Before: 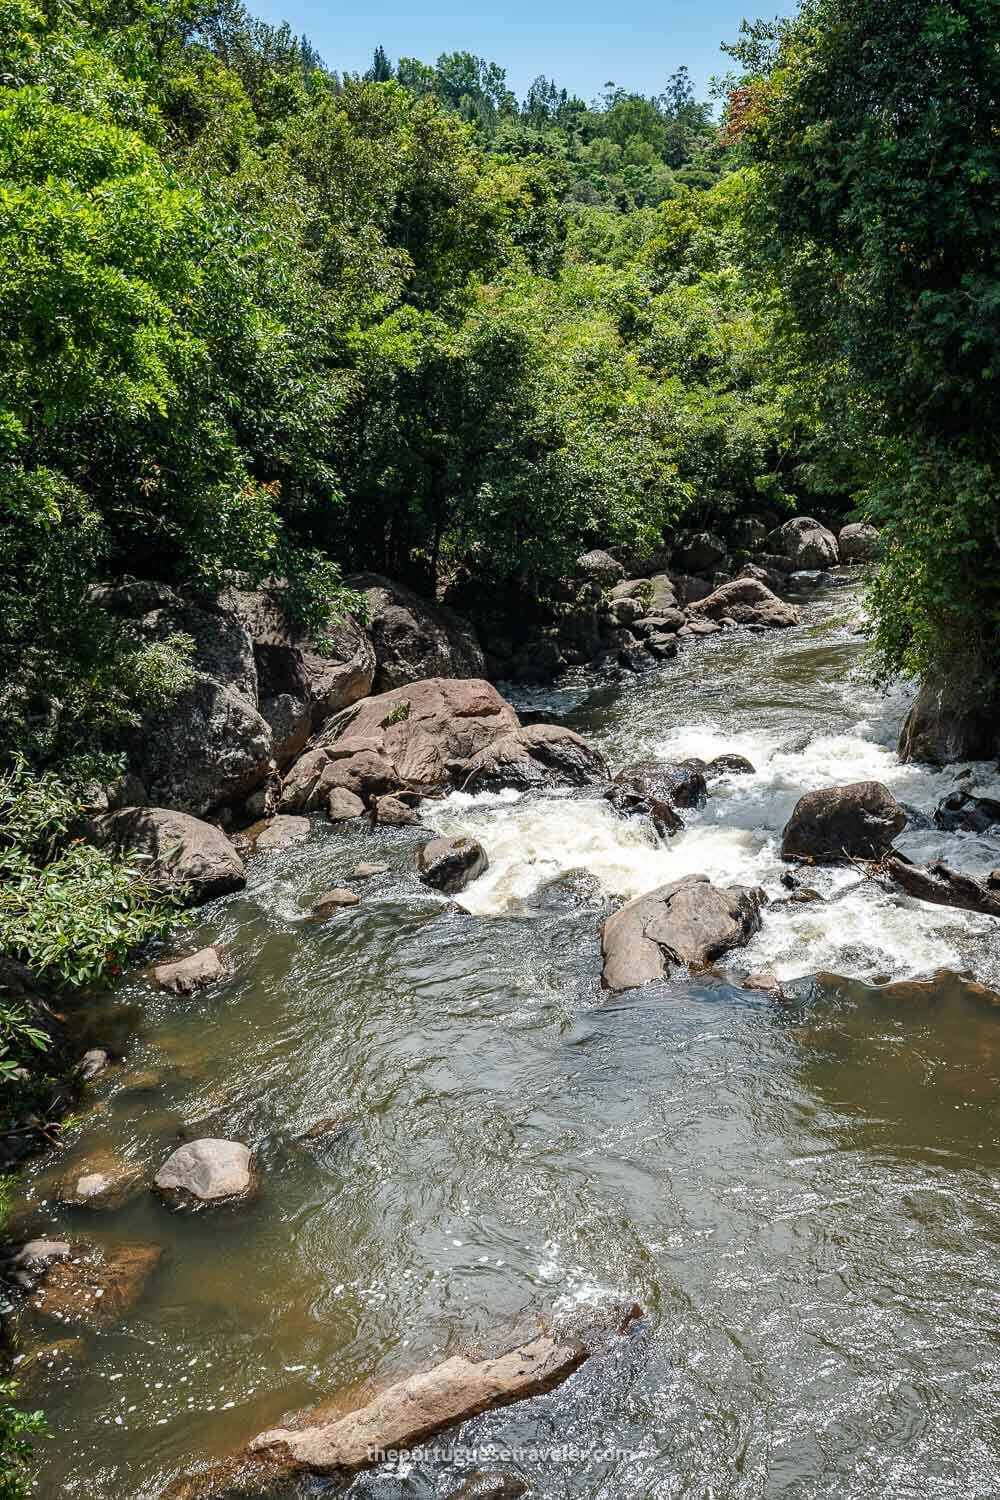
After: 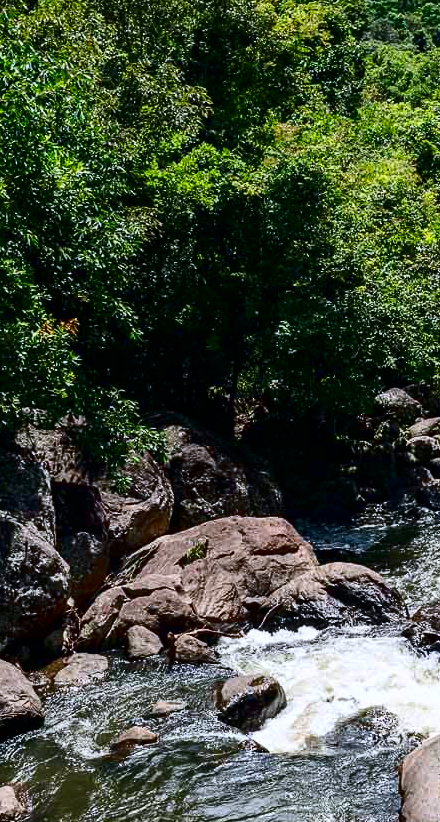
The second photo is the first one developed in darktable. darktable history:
color calibration: illuminant as shot in camera, x 0.358, y 0.373, temperature 4628.91 K
contrast brightness saturation: contrast 0.22, brightness -0.19, saturation 0.24
crop: left 20.248%, top 10.86%, right 35.675%, bottom 34.321%
tone equalizer: on, module defaults
